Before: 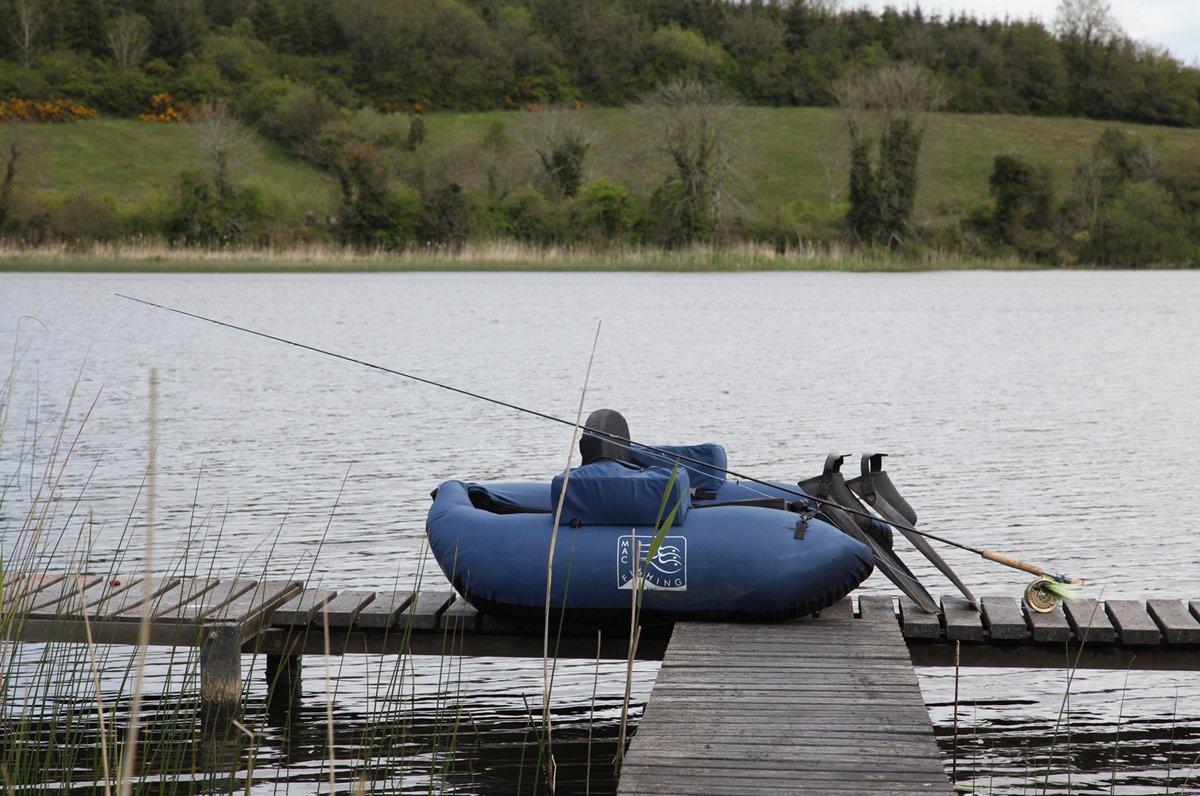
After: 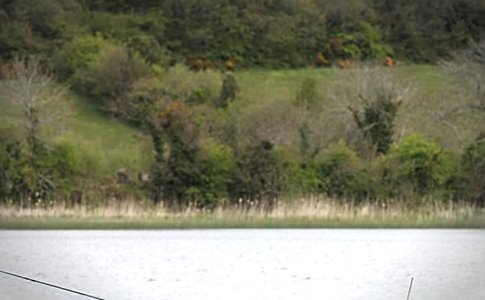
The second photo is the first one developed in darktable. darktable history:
crop: left 15.677%, top 5.43%, right 43.868%, bottom 56.825%
sharpen: on, module defaults
exposure: black level correction 0, exposure 0.702 EV, compensate highlight preservation false
vignetting: fall-off start 90.51%, fall-off radius 38.79%, width/height ratio 1.213, shape 1.3
